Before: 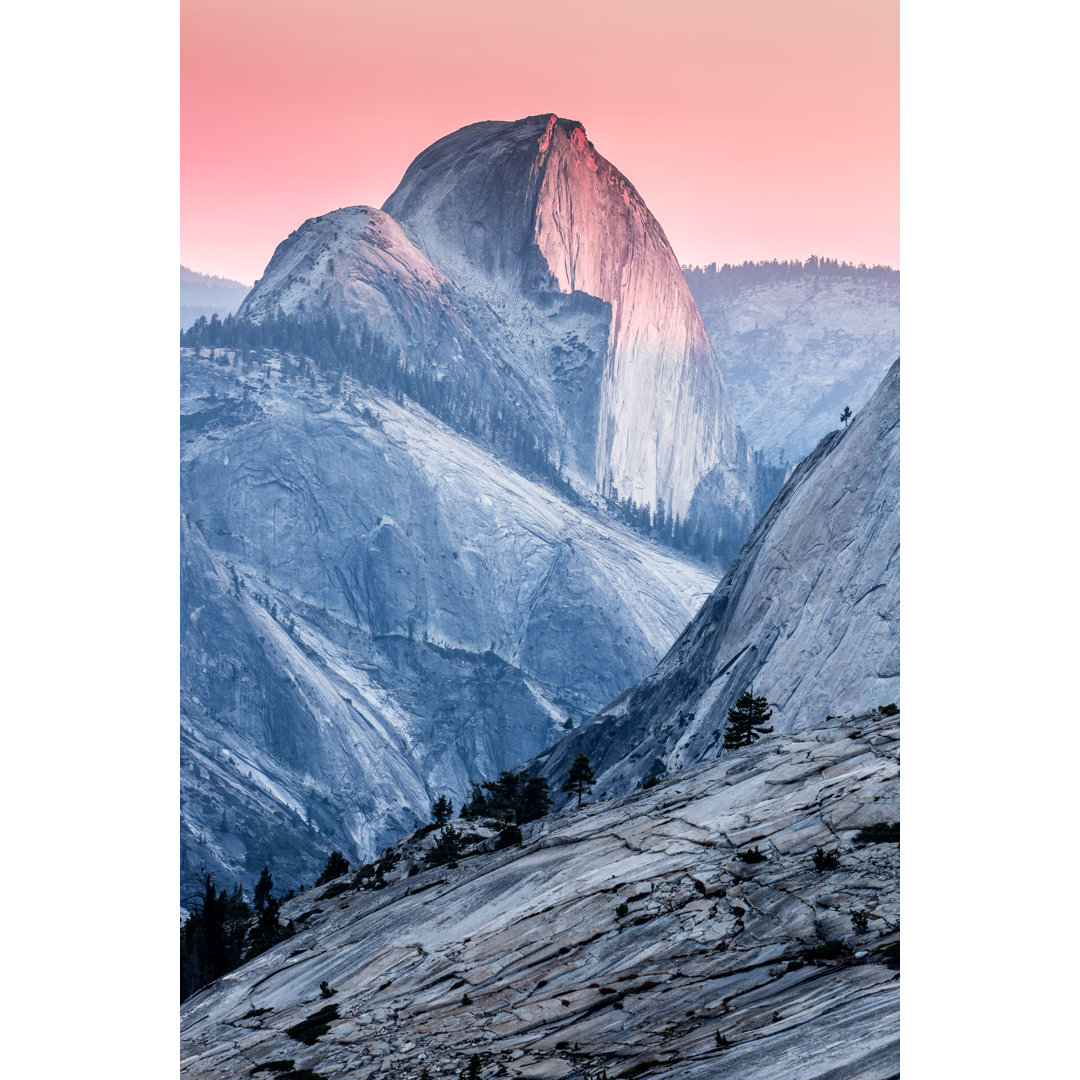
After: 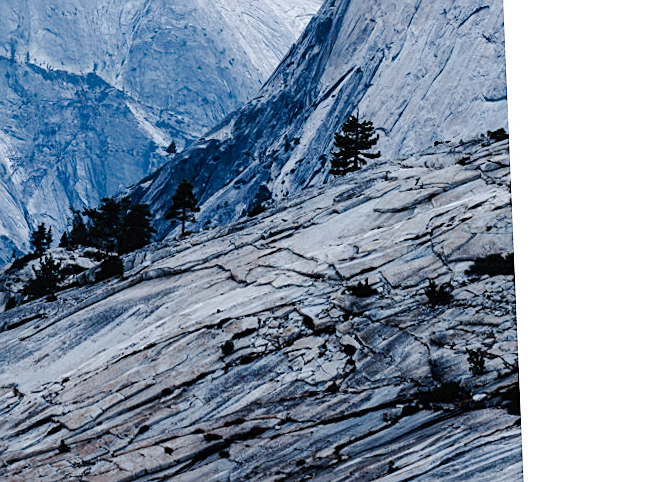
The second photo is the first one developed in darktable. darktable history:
tone curve: curves: ch0 [(0, 0) (0.003, 0.019) (0.011, 0.02) (0.025, 0.019) (0.044, 0.027) (0.069, 0.038) (0.1, 0.056) (0.136, 0.089) (0.177, 0.137) (0.224, 0.187) (0.277, 0.259) (0.335, 0.343) (0.399, 0.437) (0.468, 0.532) (0.543, 0.613) (0.623, 0.685) (0.709, 0.752) (0.801, 0.822) (0.898, 0.9) (1, 1)], preserve colors none
color zones: curves: ch0 [(0, 0.5) (0.143, 0.52) (0.286, 0.5) (0.429, 0.5) (0.571, 0.5) (0.714, 0.5) (0.857, 0.5) (1, 0.5)]; ch1 [(0, 0.489) (0.155, 0.45) (0.286, 0.466) (0.429, 0.5) (0.571, 0.5) (0.714, 0.5) (0.857, 0.5) (1, 0.489)]
sharpen: on, module defaults
rotate and perspective: rotation 0.215°, lens shift (vertical) -0.139, crop left 0.069, crop right 0.939, crop top 0.002, crop bottom 0.996
crop and rotate: left 35.509%, top 50.238%, bottom 4.934%
